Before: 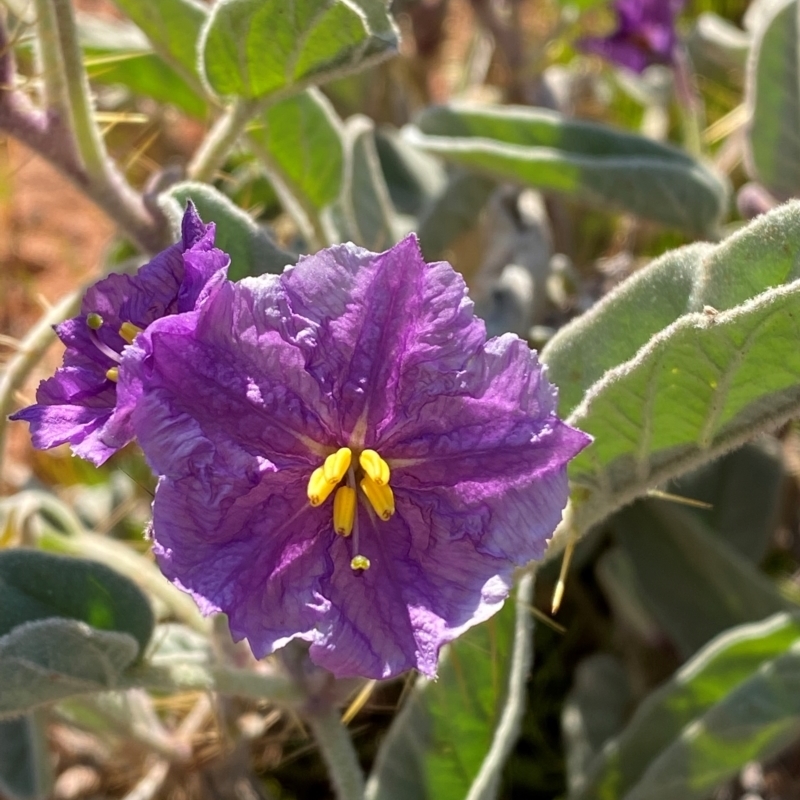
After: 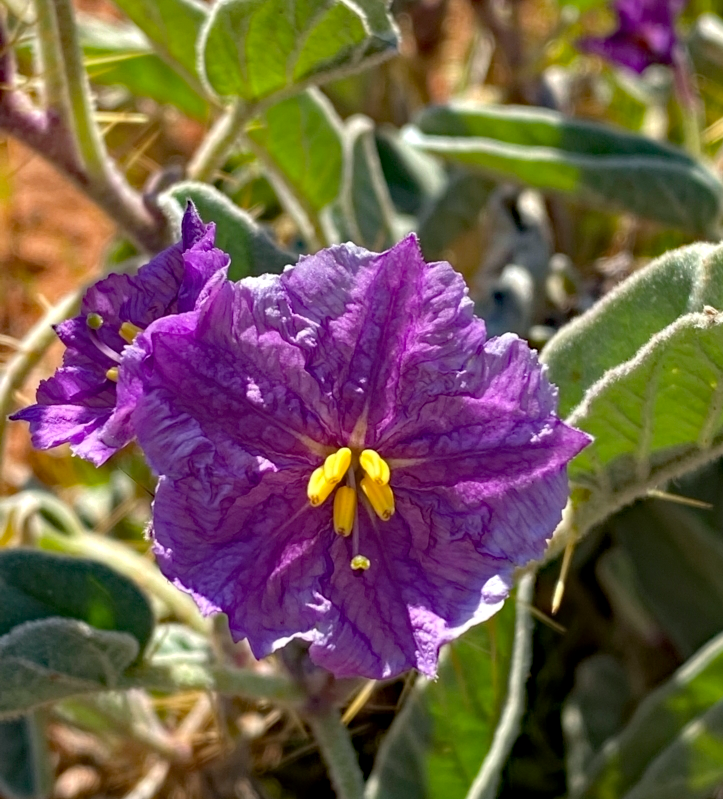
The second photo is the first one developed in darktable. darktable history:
tone equalizer: on, module defaults
haze removal: strength 0.526, distance 0.925, compatibility mode true, adaptive false
crop: right 9.518%, bottom 0.046%
exposure: black level correction 0.001, compensate highlight preservation false
